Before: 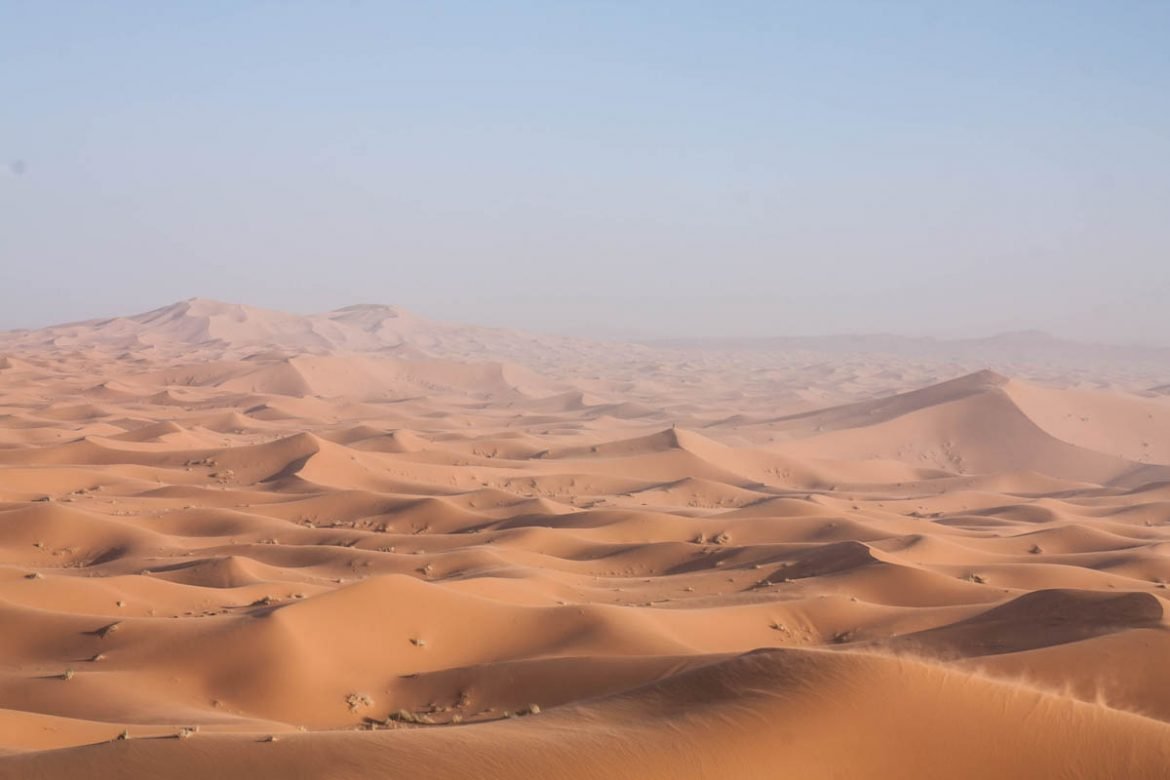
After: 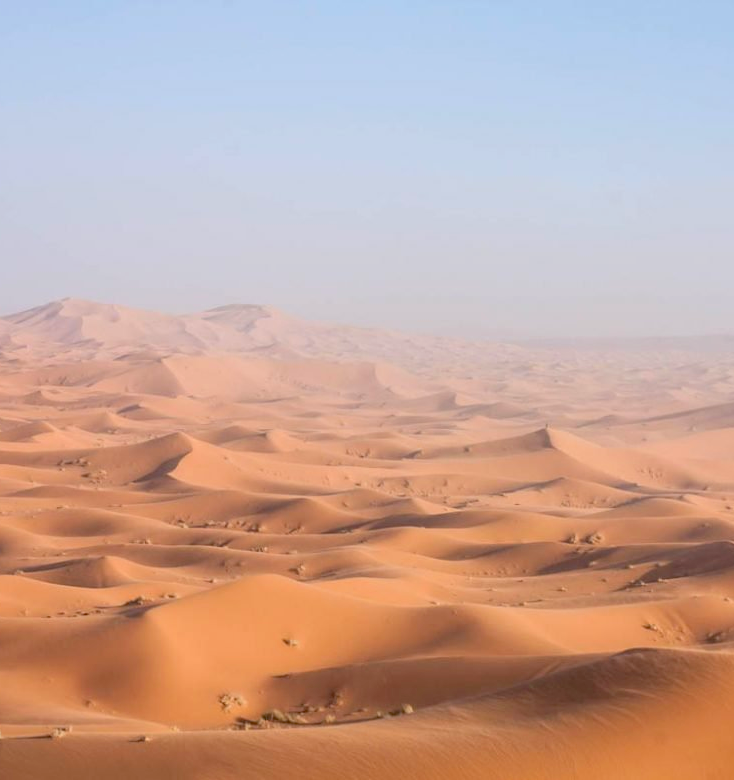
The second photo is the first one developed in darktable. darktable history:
contrast brightness saturation: contrast 0.074, brightness 0.081, saturation 0.182
exposure: black level correction 0.01, compensate highlight preservation false
crop: left 10.864%, right 26.316%
